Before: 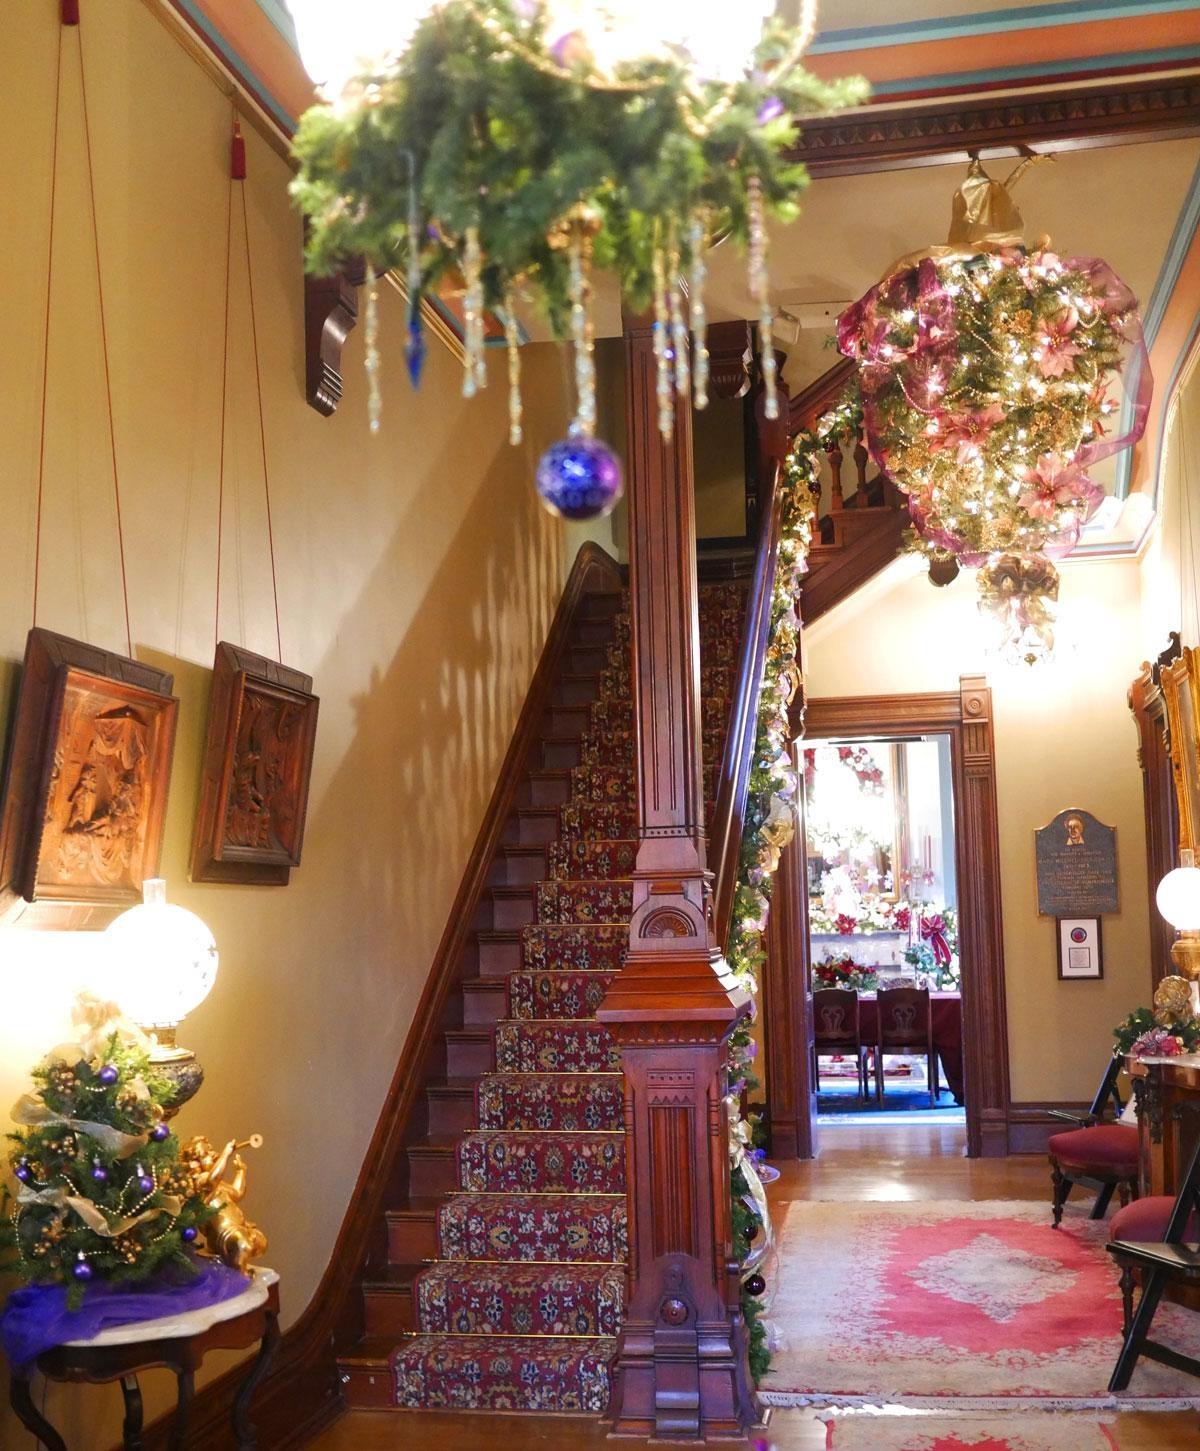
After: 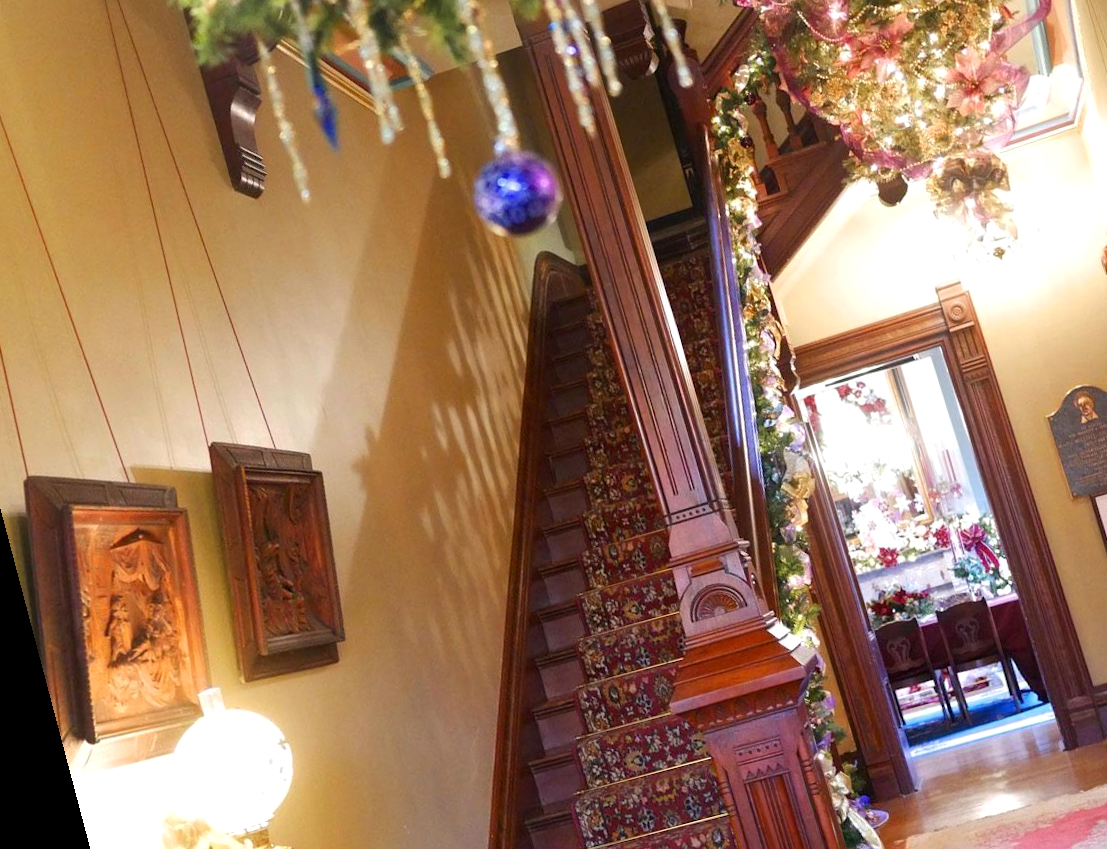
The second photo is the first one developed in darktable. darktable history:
rotate and perspective: rotation -14.8°, crop left 0.1, crop right 0.903, crop top 0.25, crop bottom 0.748
crop and rotate: left 1.088%, right 8.807%
exposure: black level correction 0.001, exposure 0.14 EV, compensate highlight preservation false
